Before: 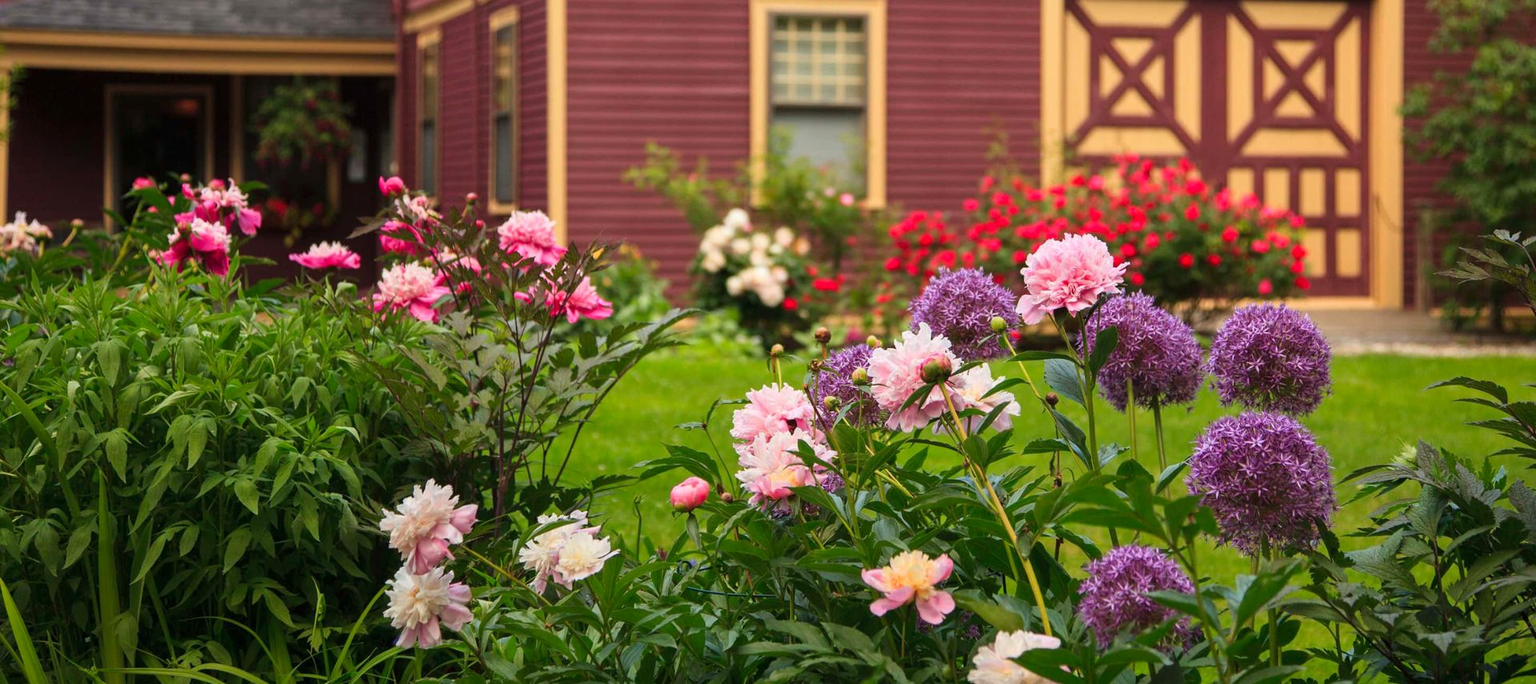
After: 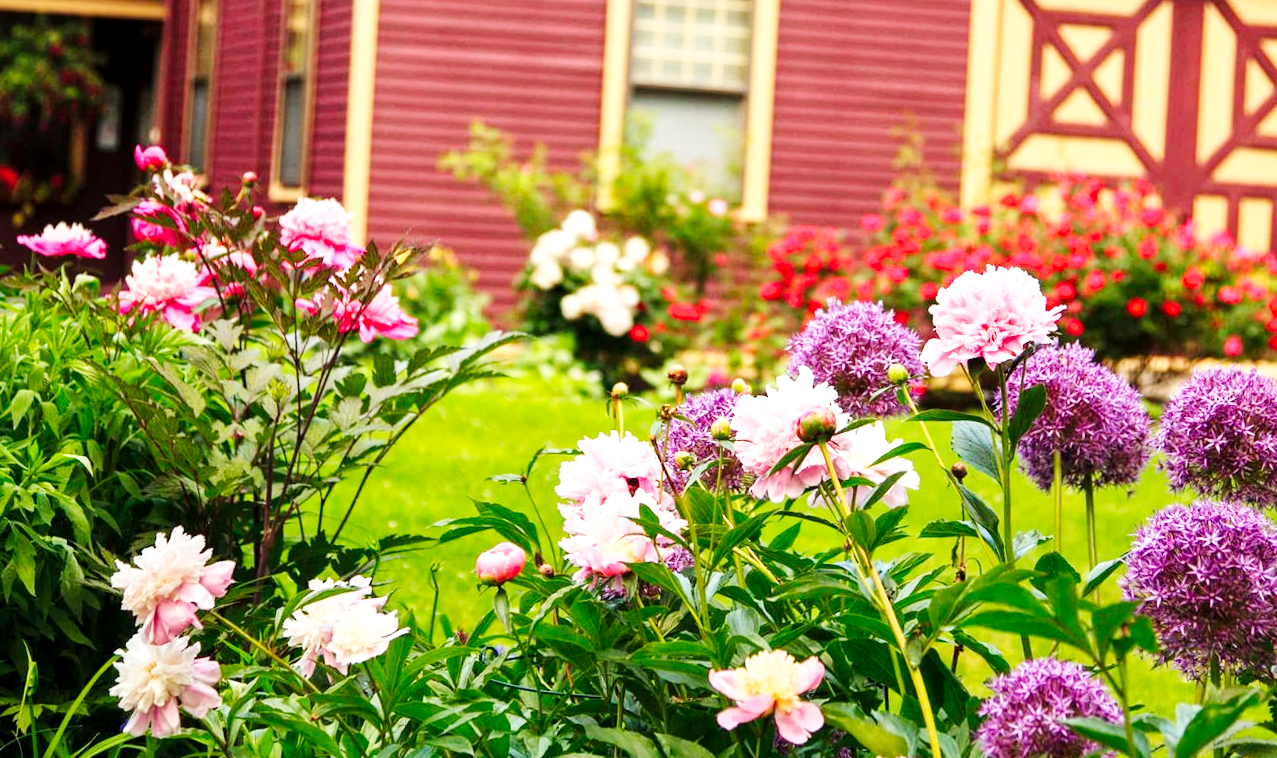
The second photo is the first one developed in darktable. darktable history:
local contrast: highlights 100%, shadows 100%, detail 120%, midtone range 0.2
crop and rotate: angle -3.27°, left 14.277%, top 0.028%, right 10.766%, bottom 0.028%
base curve: curves: ch0 [(0, 0.003) (0.001, 0.002) (0.006, 0.004) (0.02, 0.022) (0.048, 0.086) (0.094, 0.234) (0.162, 0.431) (0.258, 0.629) (0.385, 0.8) (0.548, 0.918) (0.751, 0.988) (1, 1)], preserve colors none
